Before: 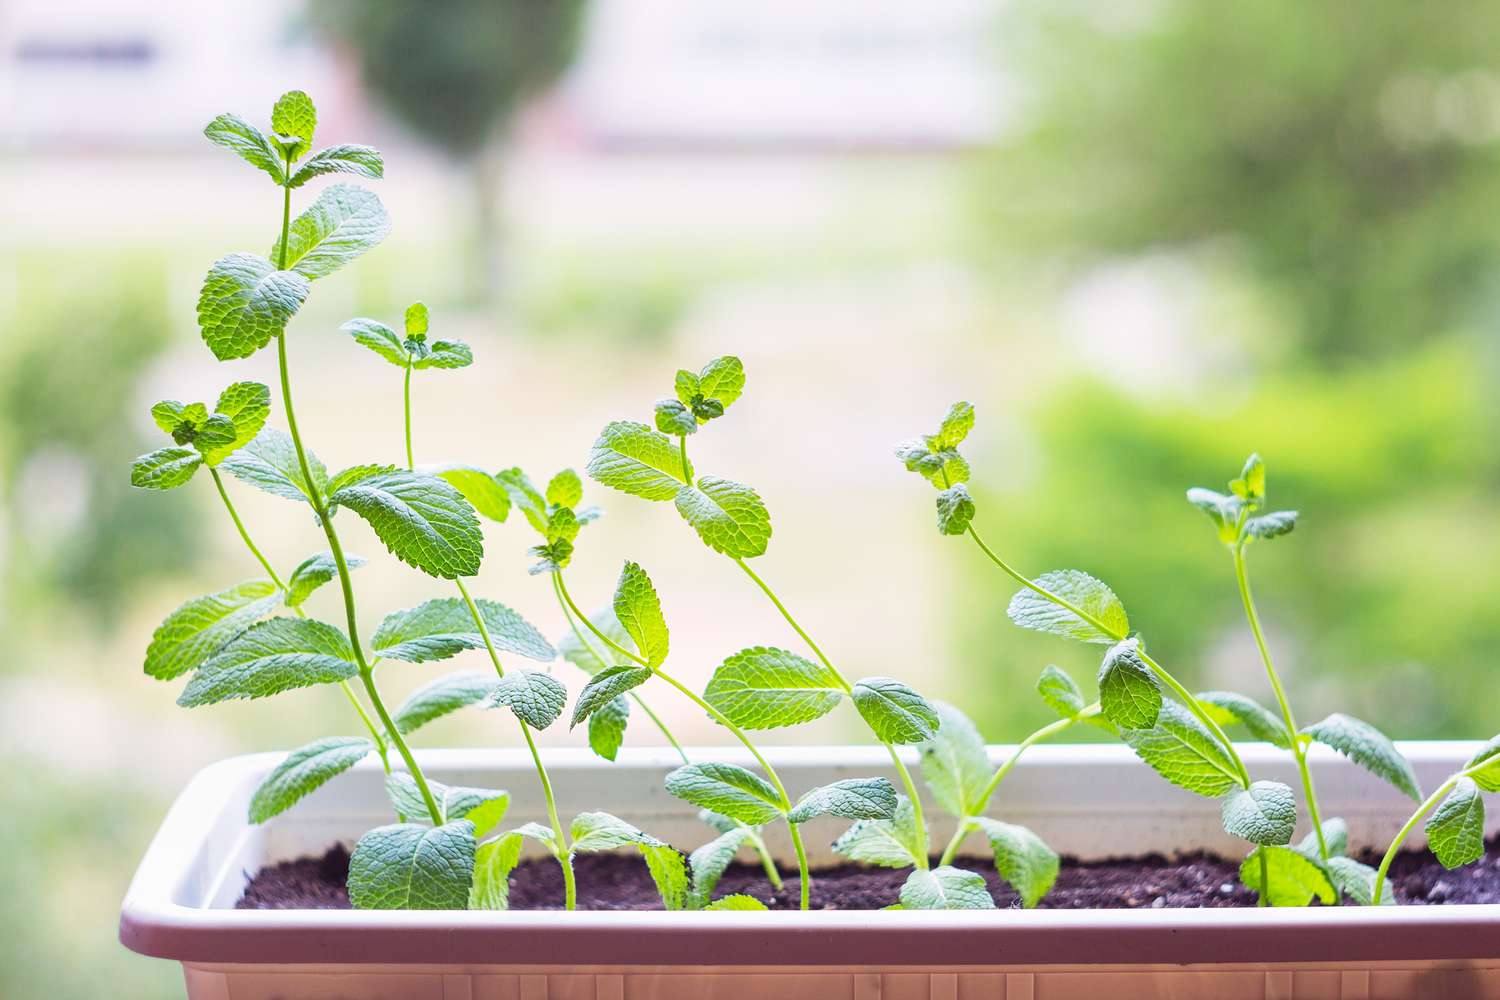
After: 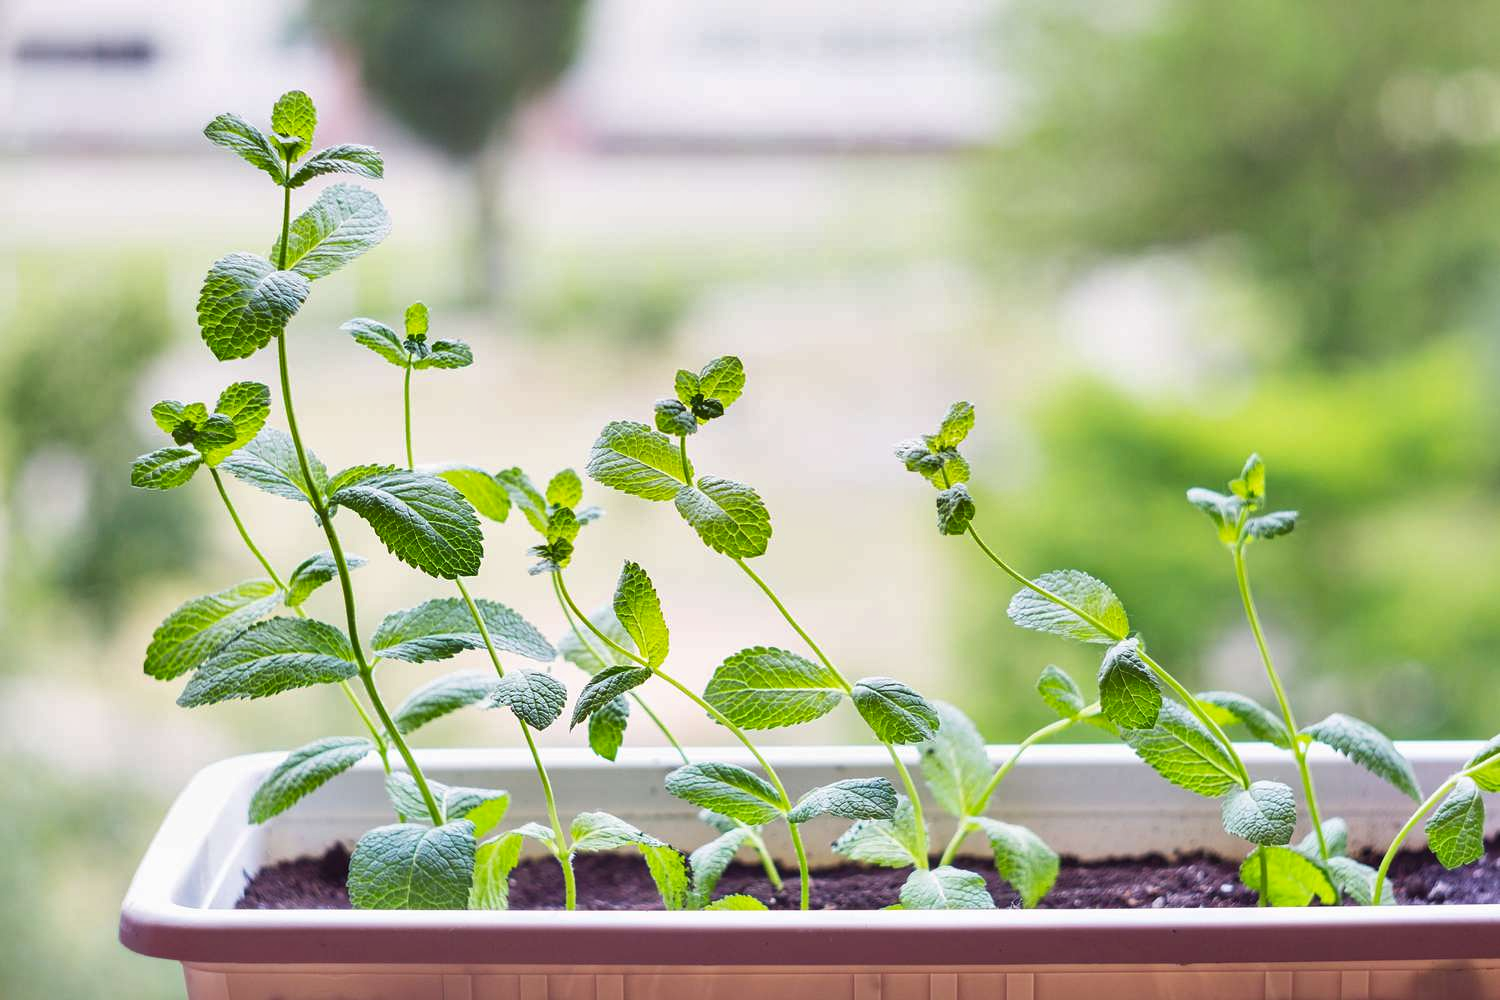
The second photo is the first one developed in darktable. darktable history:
shadows and highlights: highlights color adjustment 0.389%, low approximation 0.01, soften with gaussian
